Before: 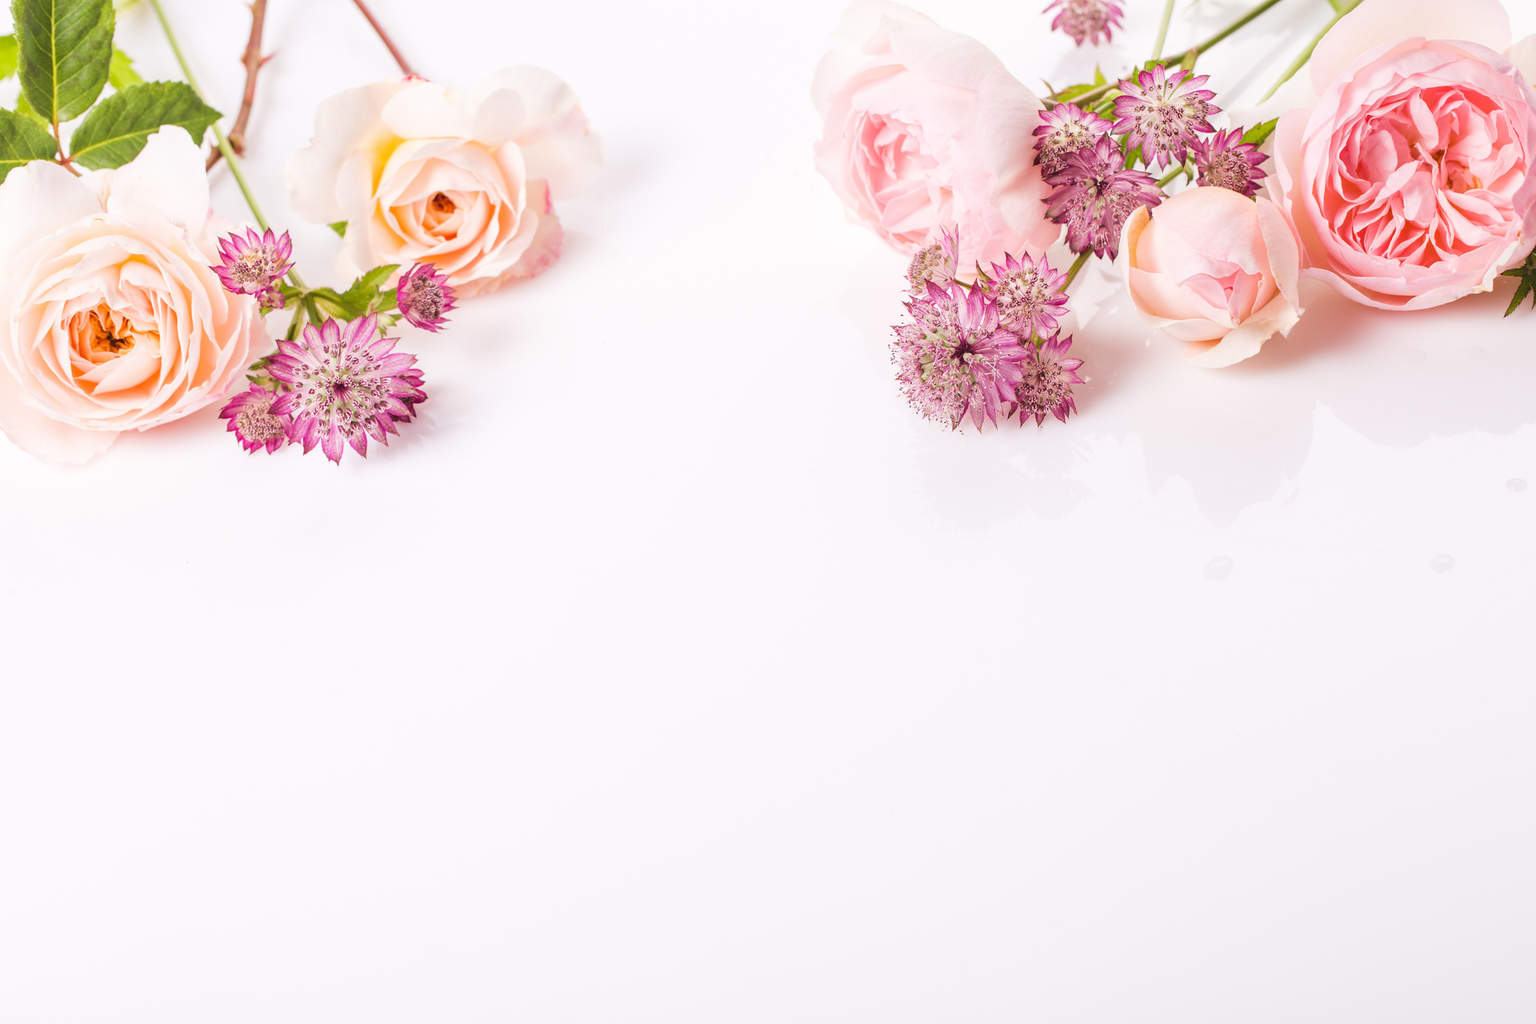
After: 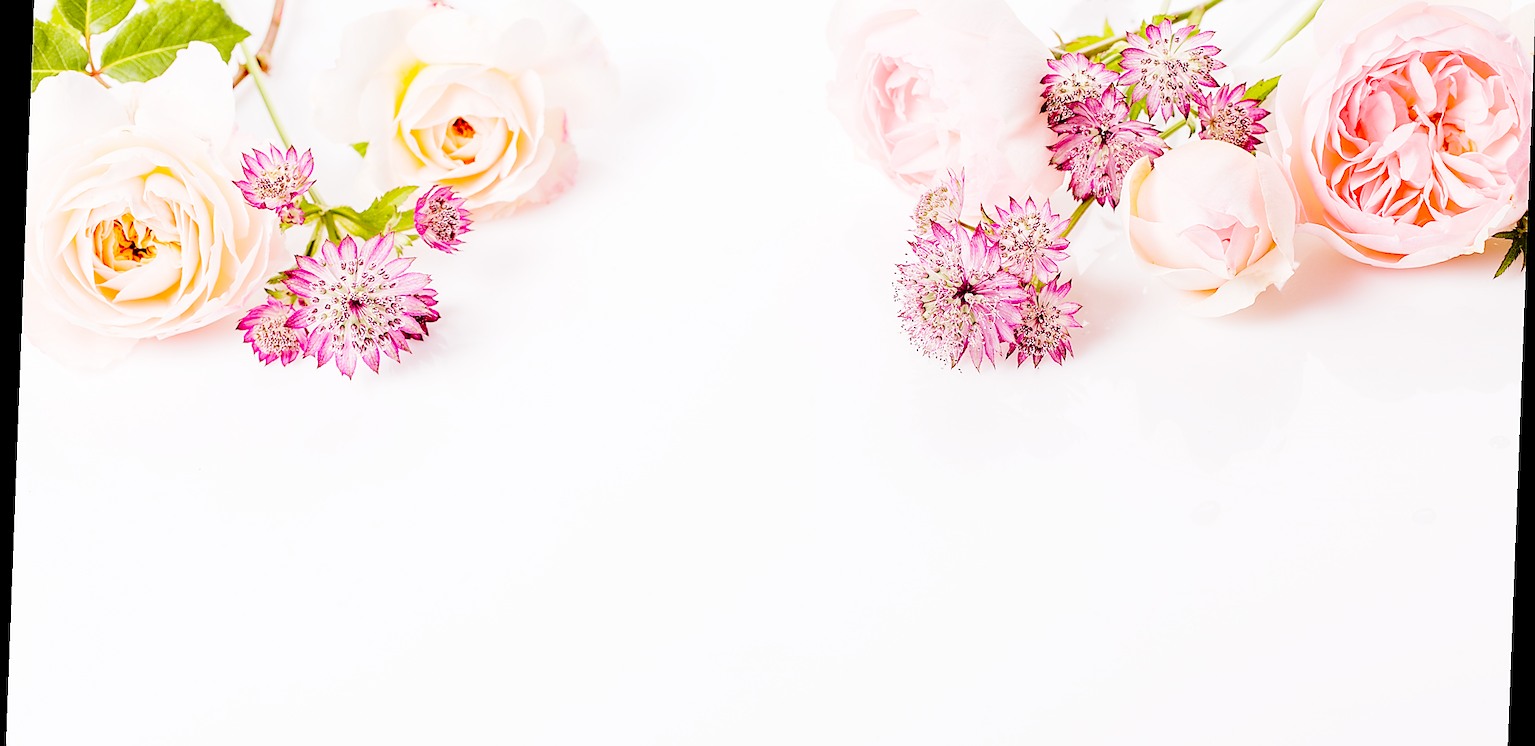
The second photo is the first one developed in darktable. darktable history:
rotate and perspective: rotation 2.17°, automatic cropping off
base curve: curves: ch0 [(0, 0) (0.036, 0.01) (0.123, 0.254) (0.258, 0.504) (0.507, 0.748) (1, 1)], preserve colors none
crop and rotate: top 8.293%, bottom 20.996%
sharpen: radius 1.4, amount 1.25, threshold 0.7
